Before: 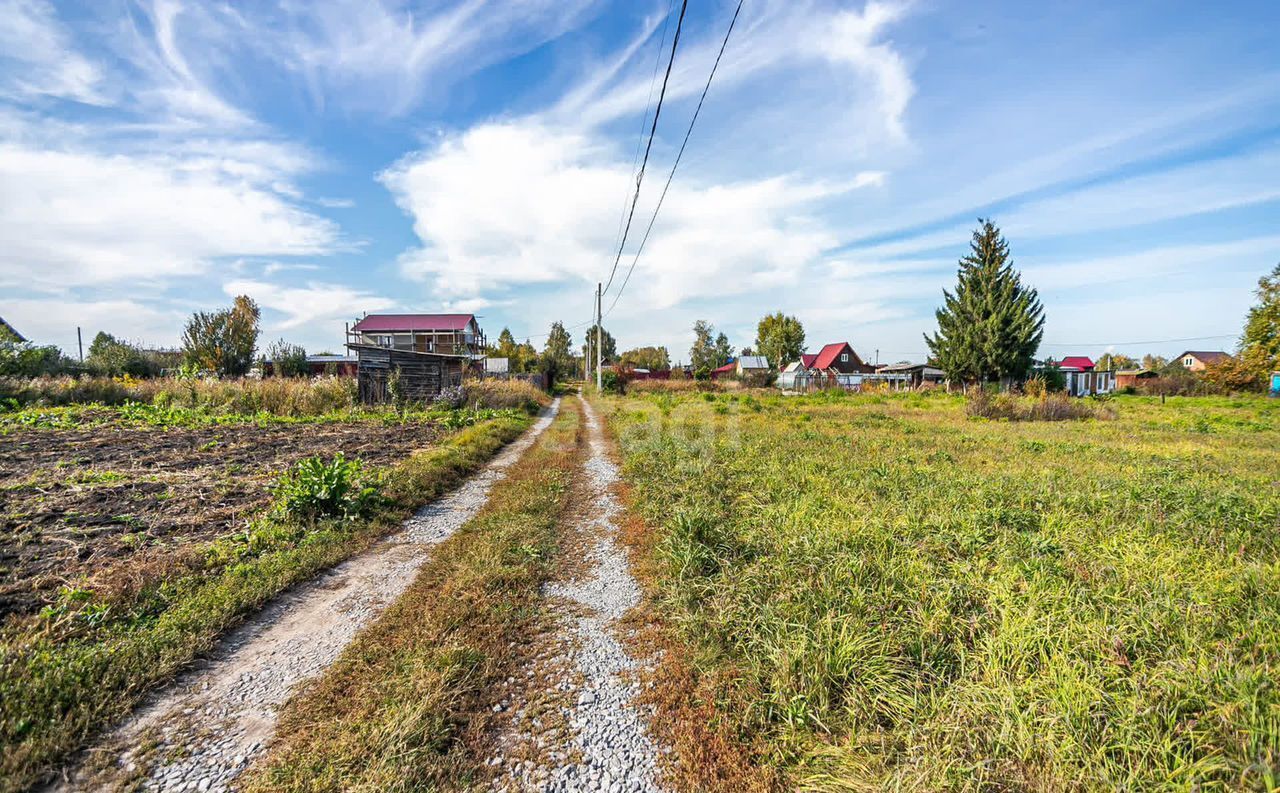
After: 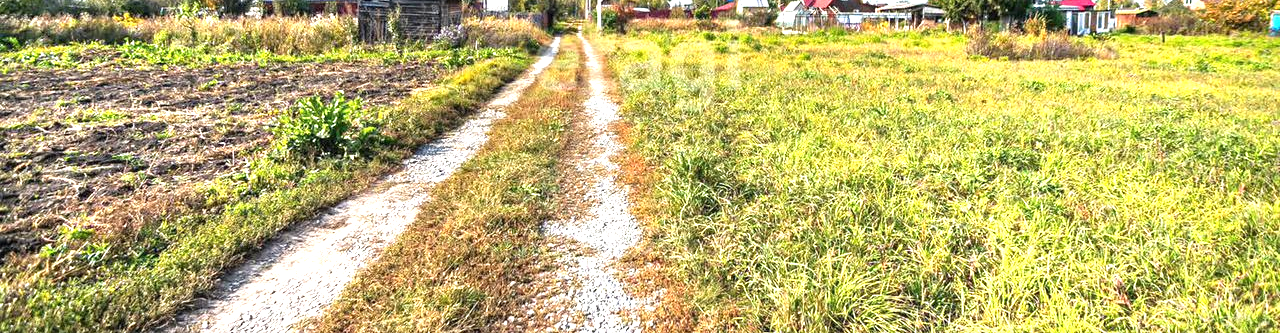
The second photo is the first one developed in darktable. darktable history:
exposure: black level correction 0, exposure 1.2 EV, compensate exposure bias true, compensate highlight preservation false
crop: top 45.551%, bottom 12.262%
